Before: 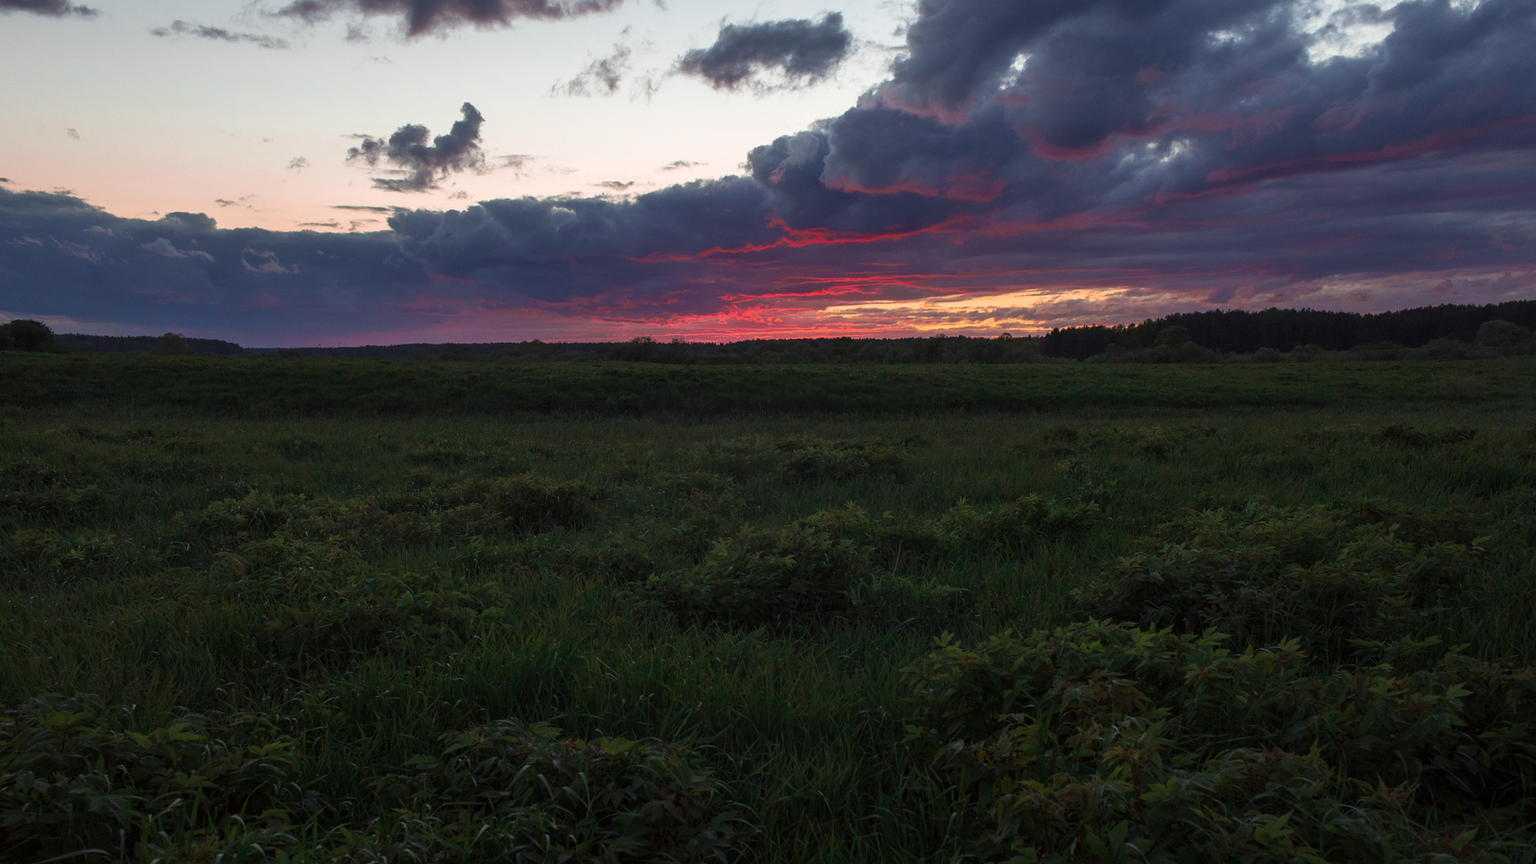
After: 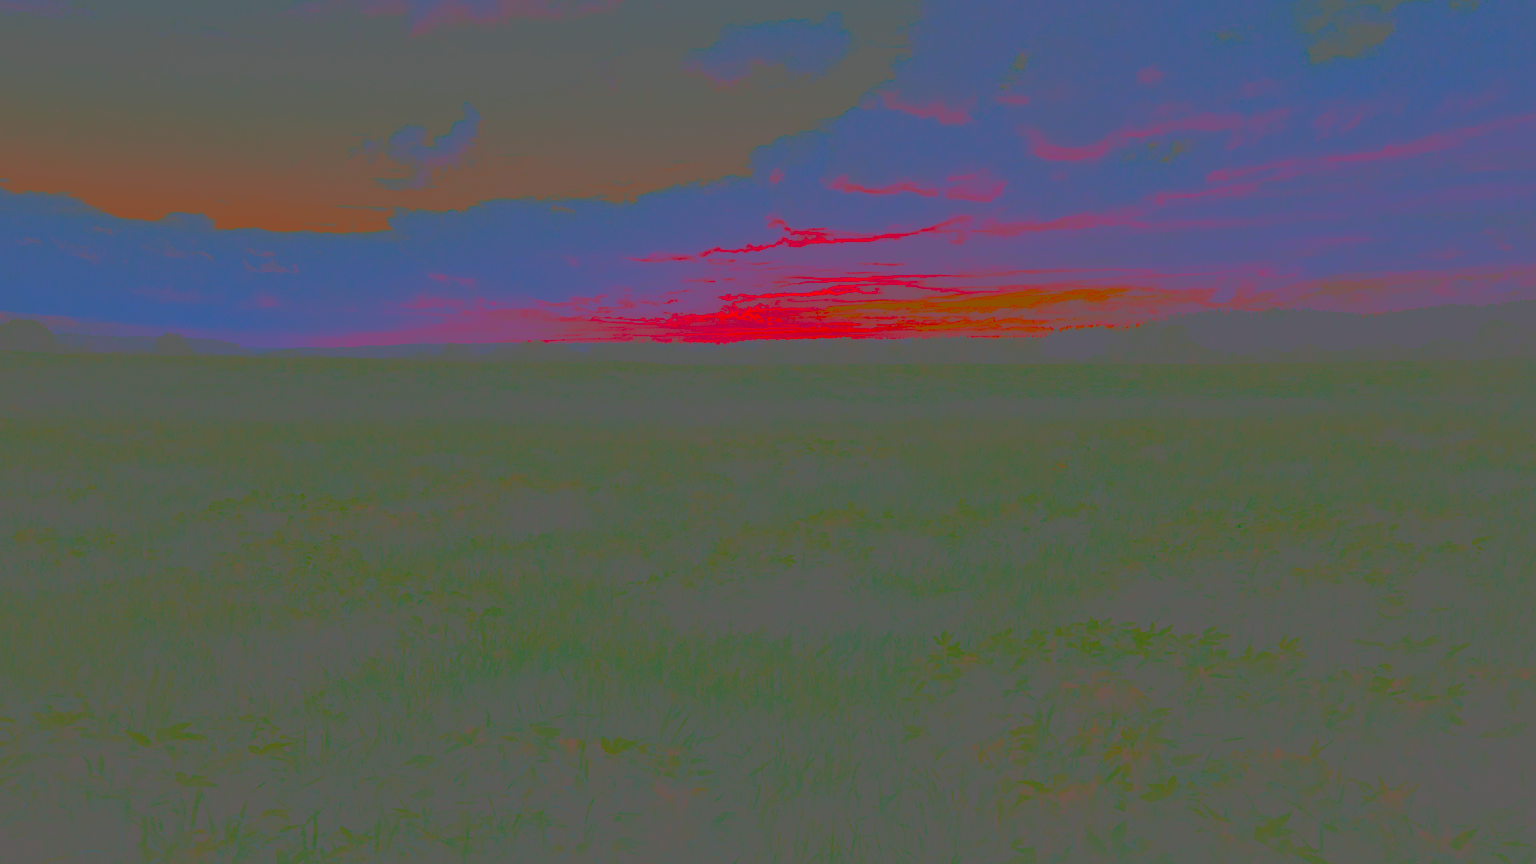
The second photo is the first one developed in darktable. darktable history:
contrast brightness saturation: contrast -0.984, brightness -0.167, saturation 0.745
